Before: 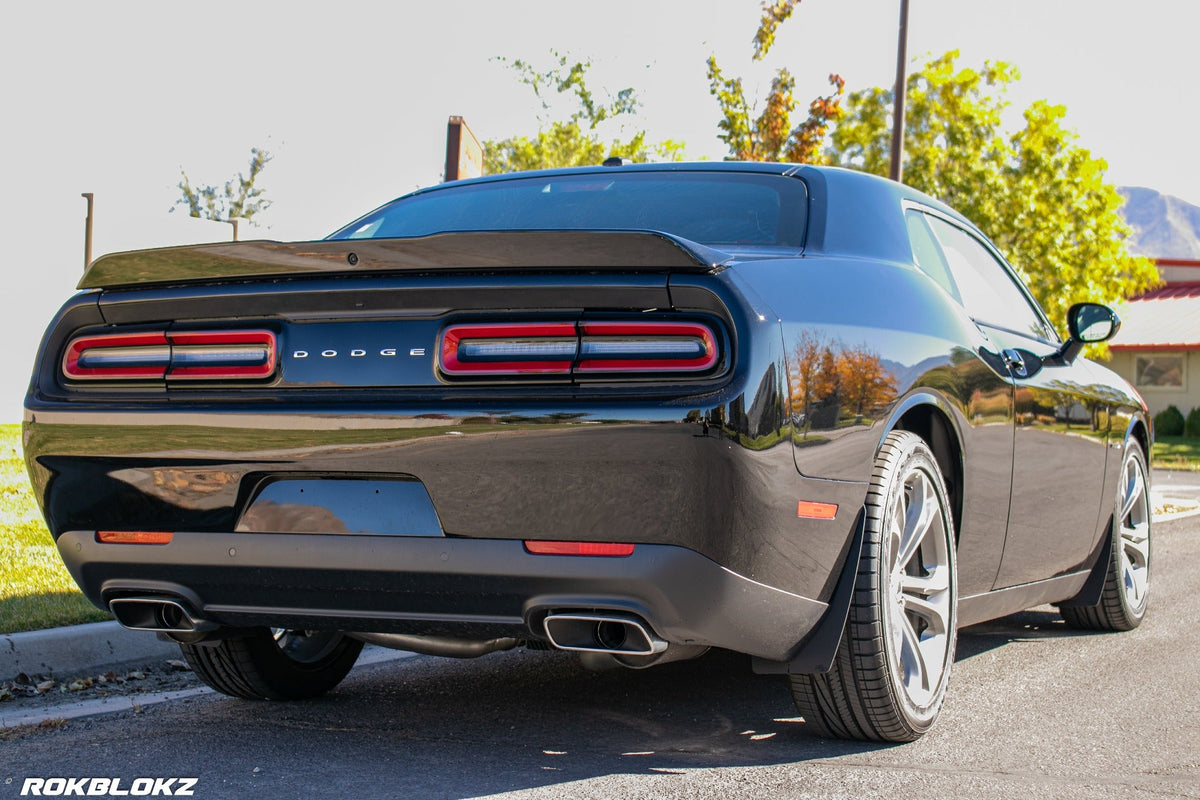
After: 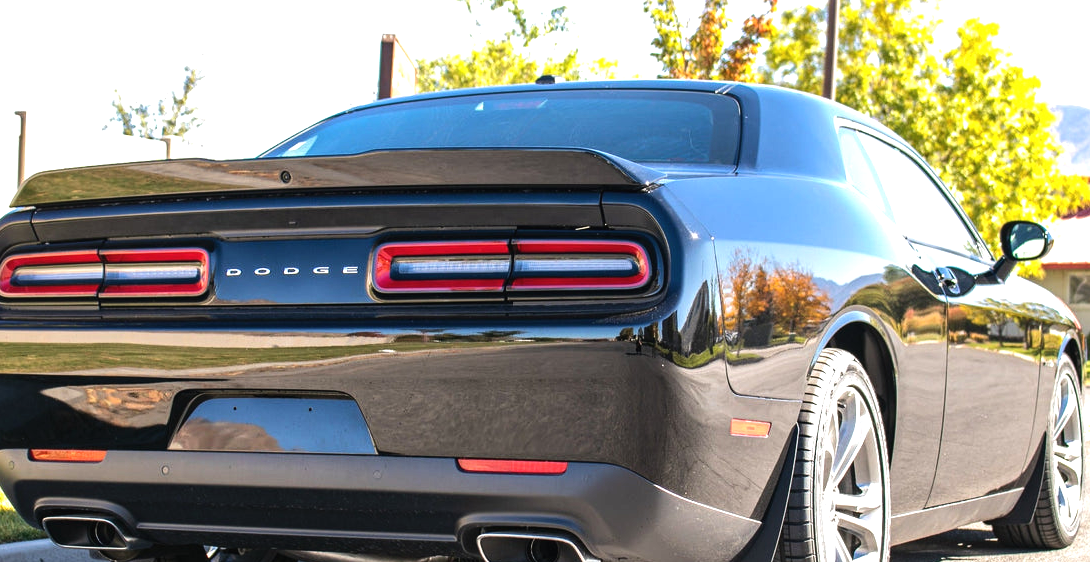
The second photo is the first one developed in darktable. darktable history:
tone equalizer: -8 EV -0.417 EV, -7 EV -0.389 EV, -6 EV -0.333 EV, -5 EV -0.222 EV, -3 EV 0.222 EV, -2 EV 0.333 EV, -1 EV 0.389 EV, +0 EV 0.417 EV, edges refinement/feathering 500, mask exposure compensation -1.57 EV, preserve details no
crop: left 5.596%, top 10.314%, right 3.534%, bottom 19.395%
exposure: black level correction -0.002, exposure 0.54 EV, compensate highlight preservation false
